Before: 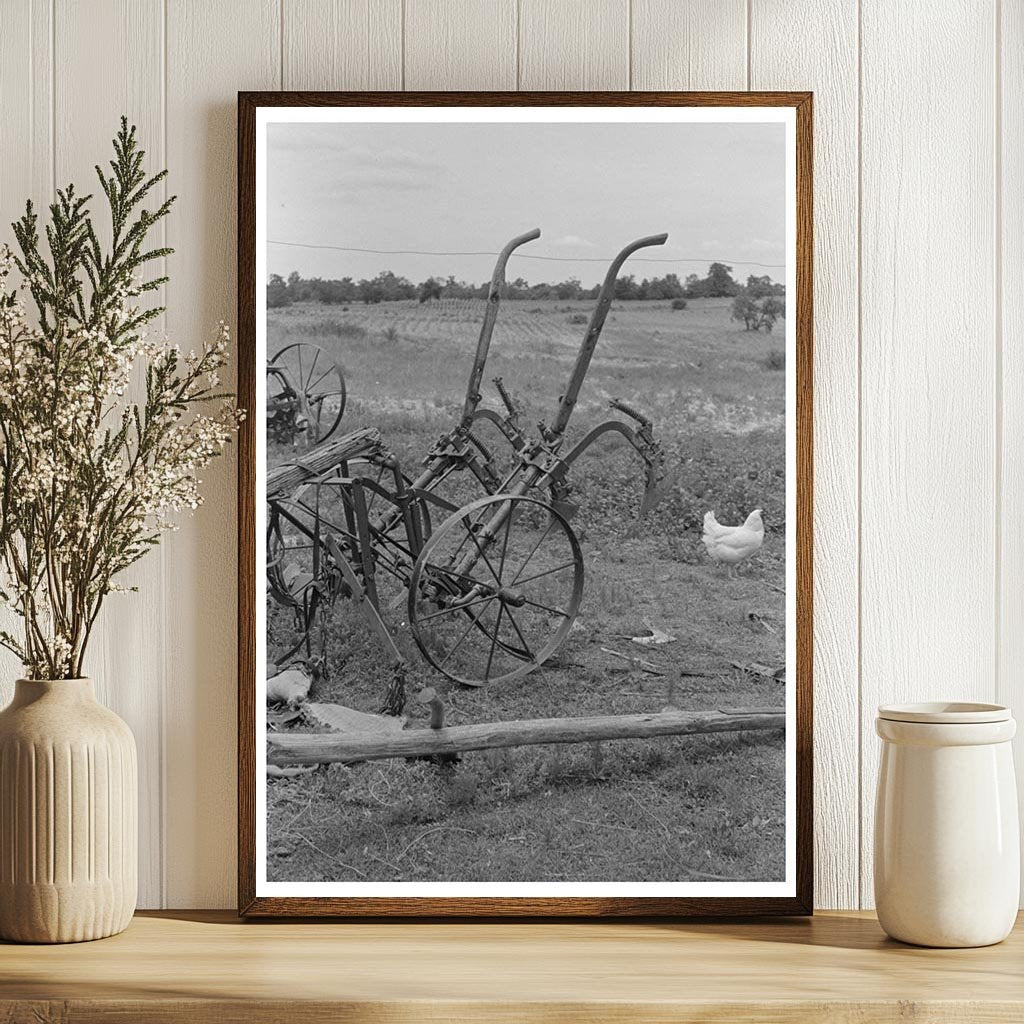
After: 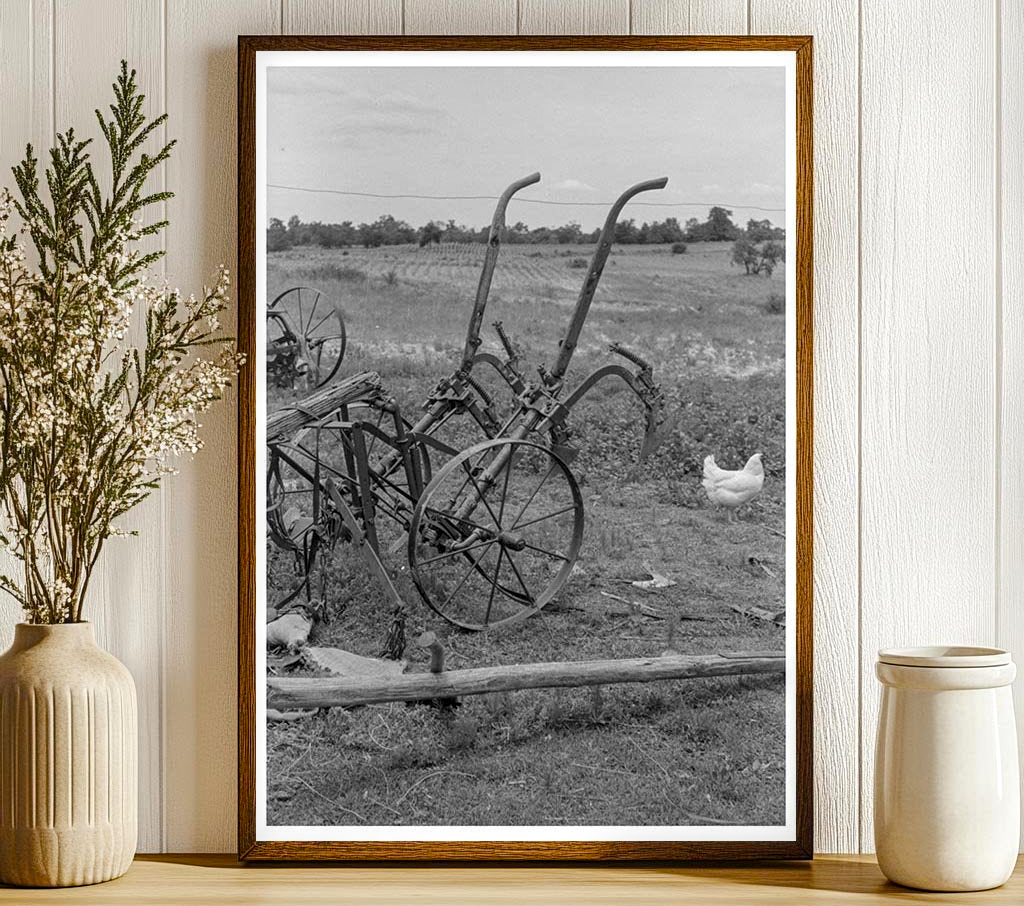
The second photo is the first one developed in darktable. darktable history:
color balance rgb: perceptual saturation grading › global saturation 19.62%, perceptual saturation grading › highlights -25.007%, perceptual saturation grading › shadows 50.123%, global vibrance 20%
crop and rotate: top 5.557%, bottom 5.935%
local contrast: detail 130%
